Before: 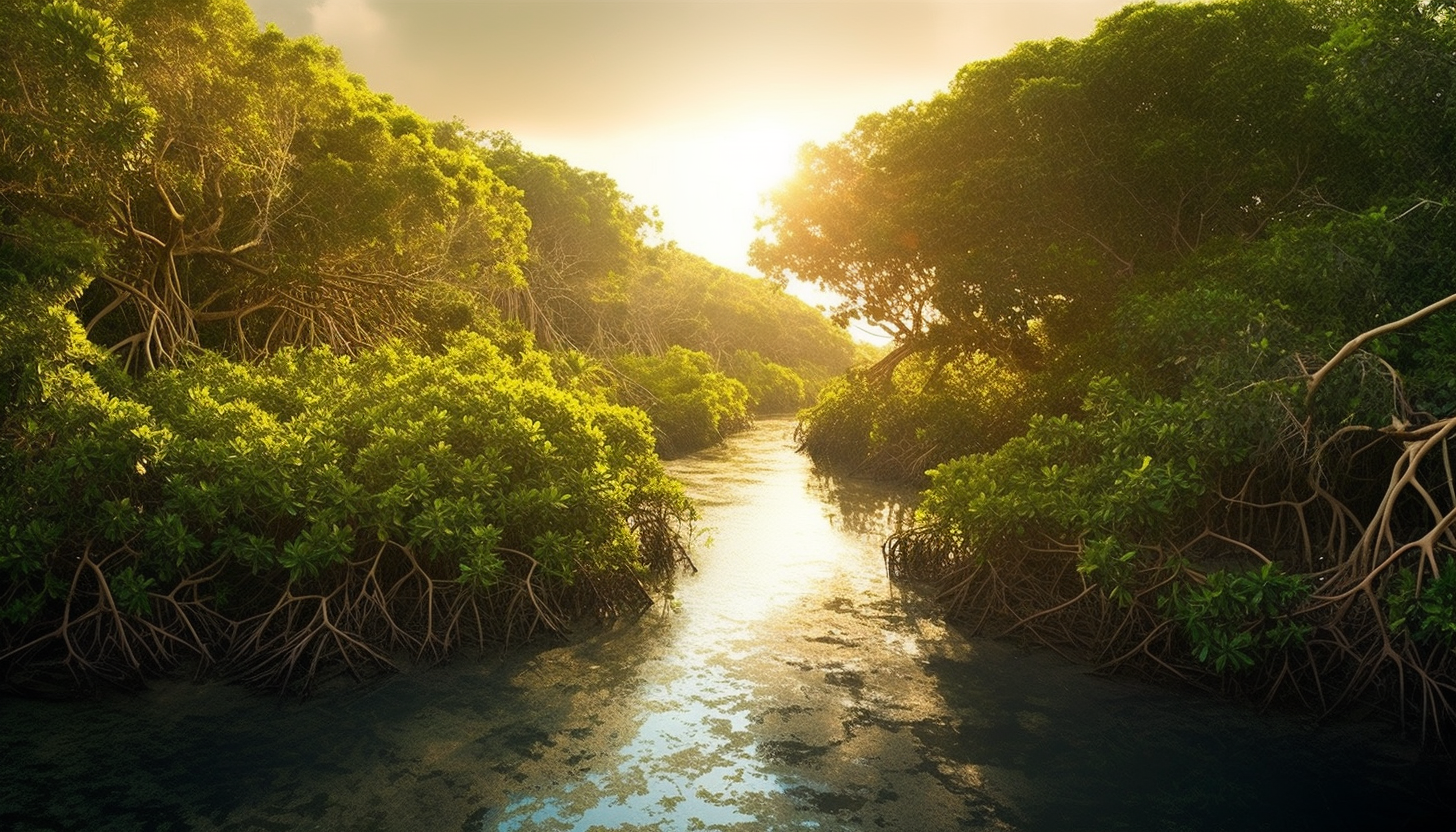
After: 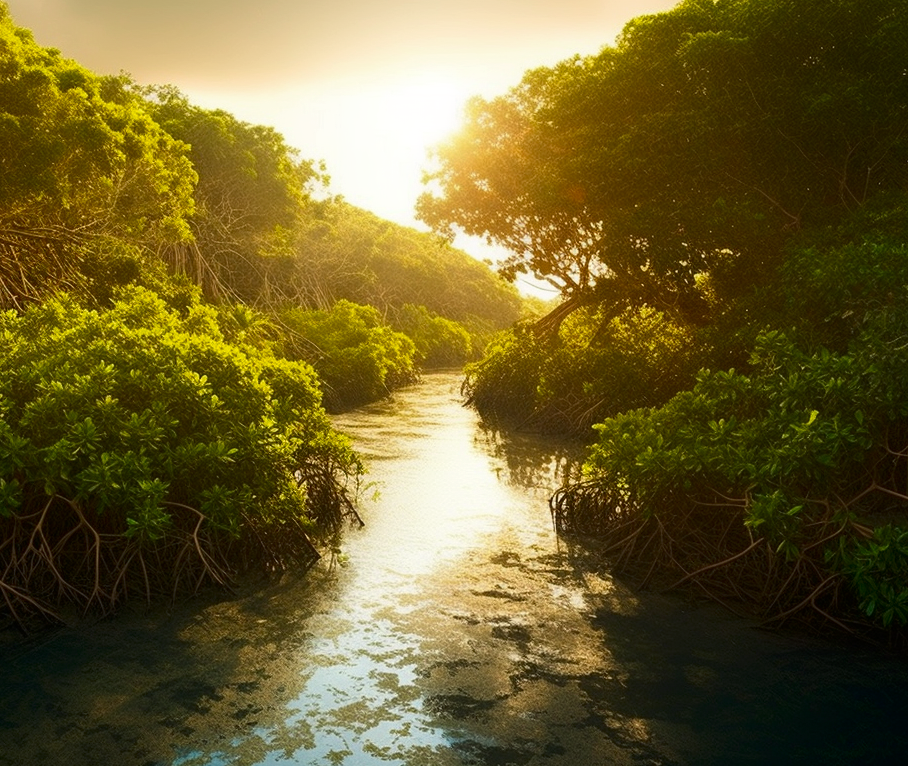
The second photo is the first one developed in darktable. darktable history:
contrast brightness saturation: contrast 0.07, brightness -0.14, saturation 0.11
crop and rotate: left 22.918%, top 5.629%, right 14.711%, bottom 2.247%
